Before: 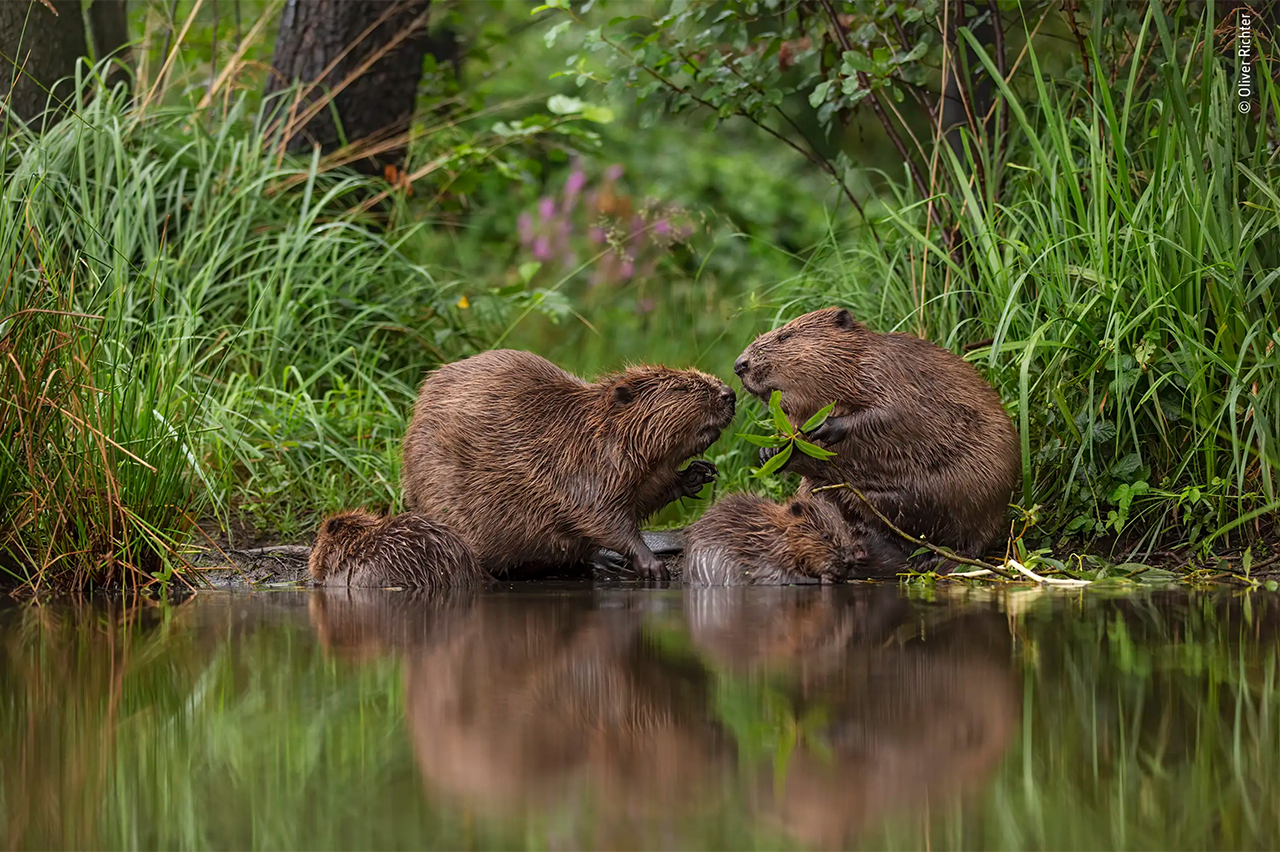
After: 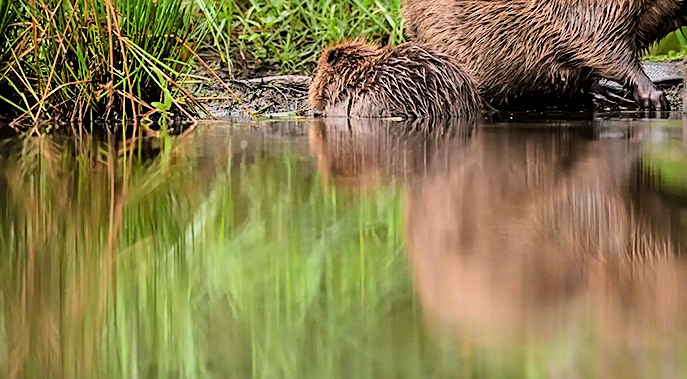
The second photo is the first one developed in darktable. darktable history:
sharpen: on, module defaults
crop and rotate: top 55.279%, right 46.284%, bottom 0.169%
filmic rgb: black relative exposure -5.12 EV, white relative exposure 3.97 EV, hardness 2.9, contrast 1.3, color science v6 (2022)
tone equalizer: -7 EV 0.159 EV, -6 EV 0.571 EV, -5 EV 1.13 EV, -4 EV 1.3 EV, -3 EV 1.18 EV, -2 EV 0.6 EV, -1 EV 0.155 EV, smoothing diameter 24.82%, edges refinement/feathering 6.38, preserve details guided filter
exposure: black level correction 0.001, exposure 0.673 EV, compensate exposure bias true, compensate highlight preservation false
